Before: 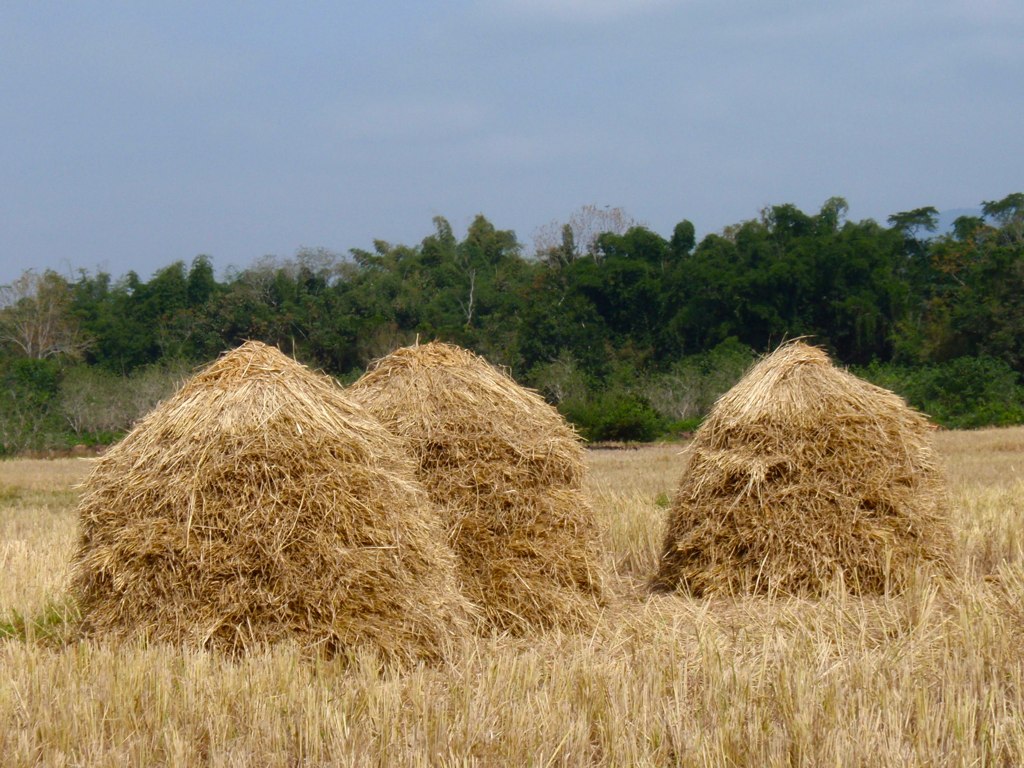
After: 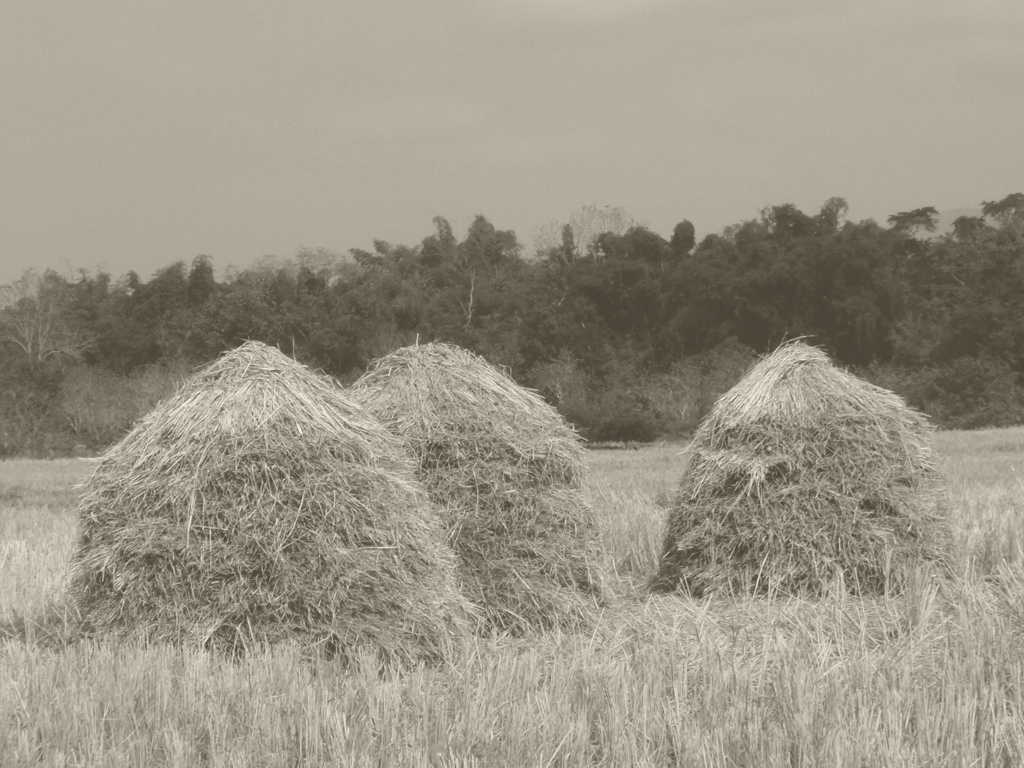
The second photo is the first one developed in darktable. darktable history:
colorize: hue 41.44°, saturation 22%, source mix 60%, lightness 10.61%
color correction: highlights a* 10.44, highlights b* 30.04, shadows a* 2.73, shadows b* 17.51, saturation 1.72
exposure: black level correction -0.023, exposure 1.397 EV, compensate highlight preservation false
